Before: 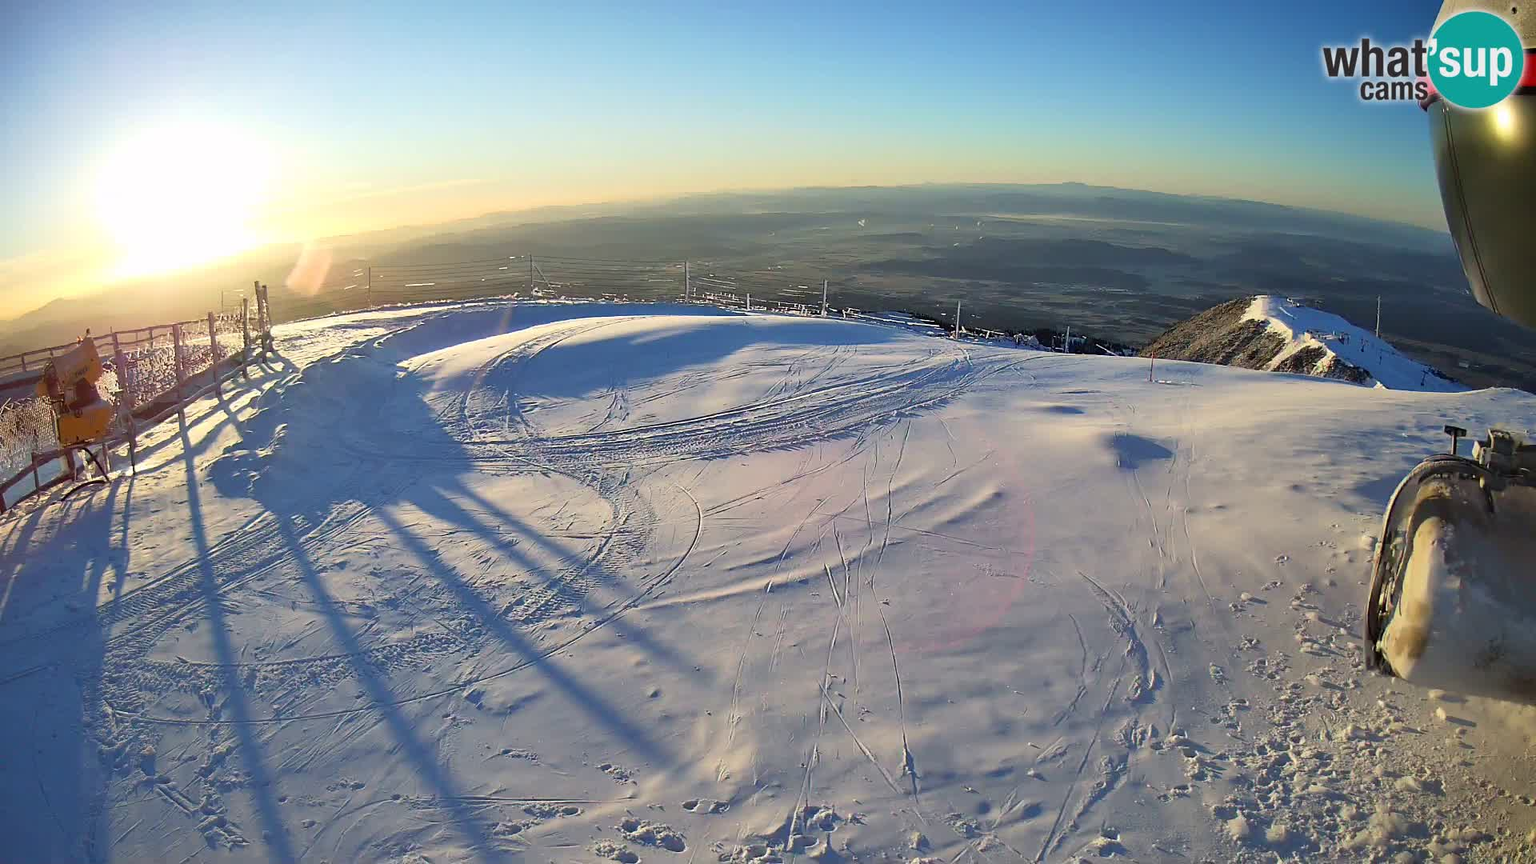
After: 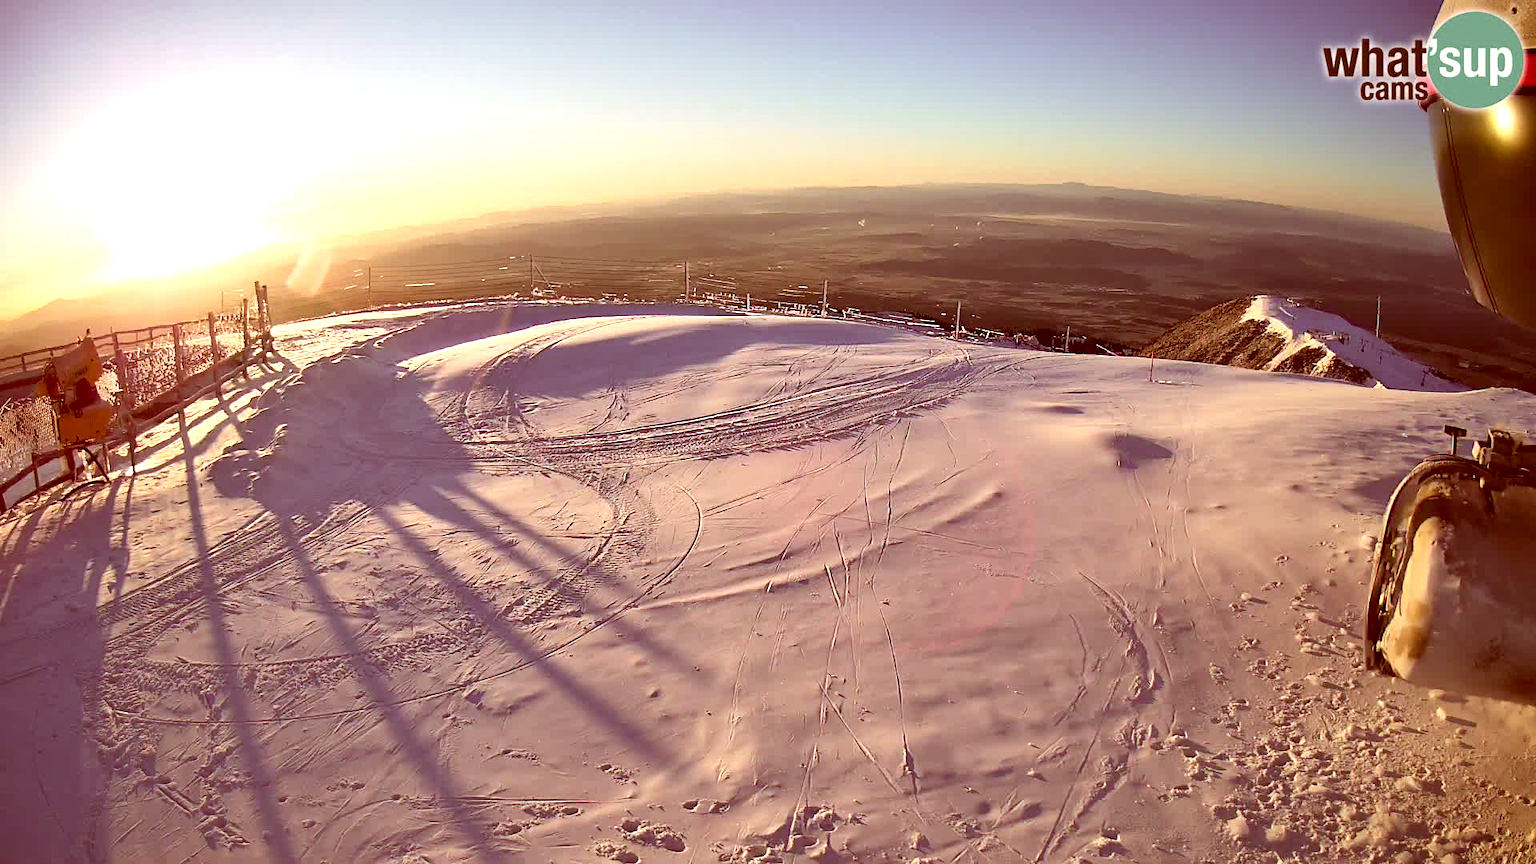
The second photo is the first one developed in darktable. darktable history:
color correction: highlights a* 9.15, highlights b* 9, shadows a* 39.22, shadows b* 39.71, saturation 0.803
color balance rgb: linear chroma grading › global chroma 15.13%, perceptual saturation grading › global saturation -1.419%
tone equalizer: -8 EV -0.443 EV, -7 EV -0.377 EV, -6 EV -0.307 EV, -5 EV -0.188 EV, -3 EV 0.245 EV, -2 EV 0.337 EV, -1 EV 0.404 EV, +0 EV 0.395 EV, edges refinement/feathering 500, mask exposure compensation -1.57 EV, preserve details no
